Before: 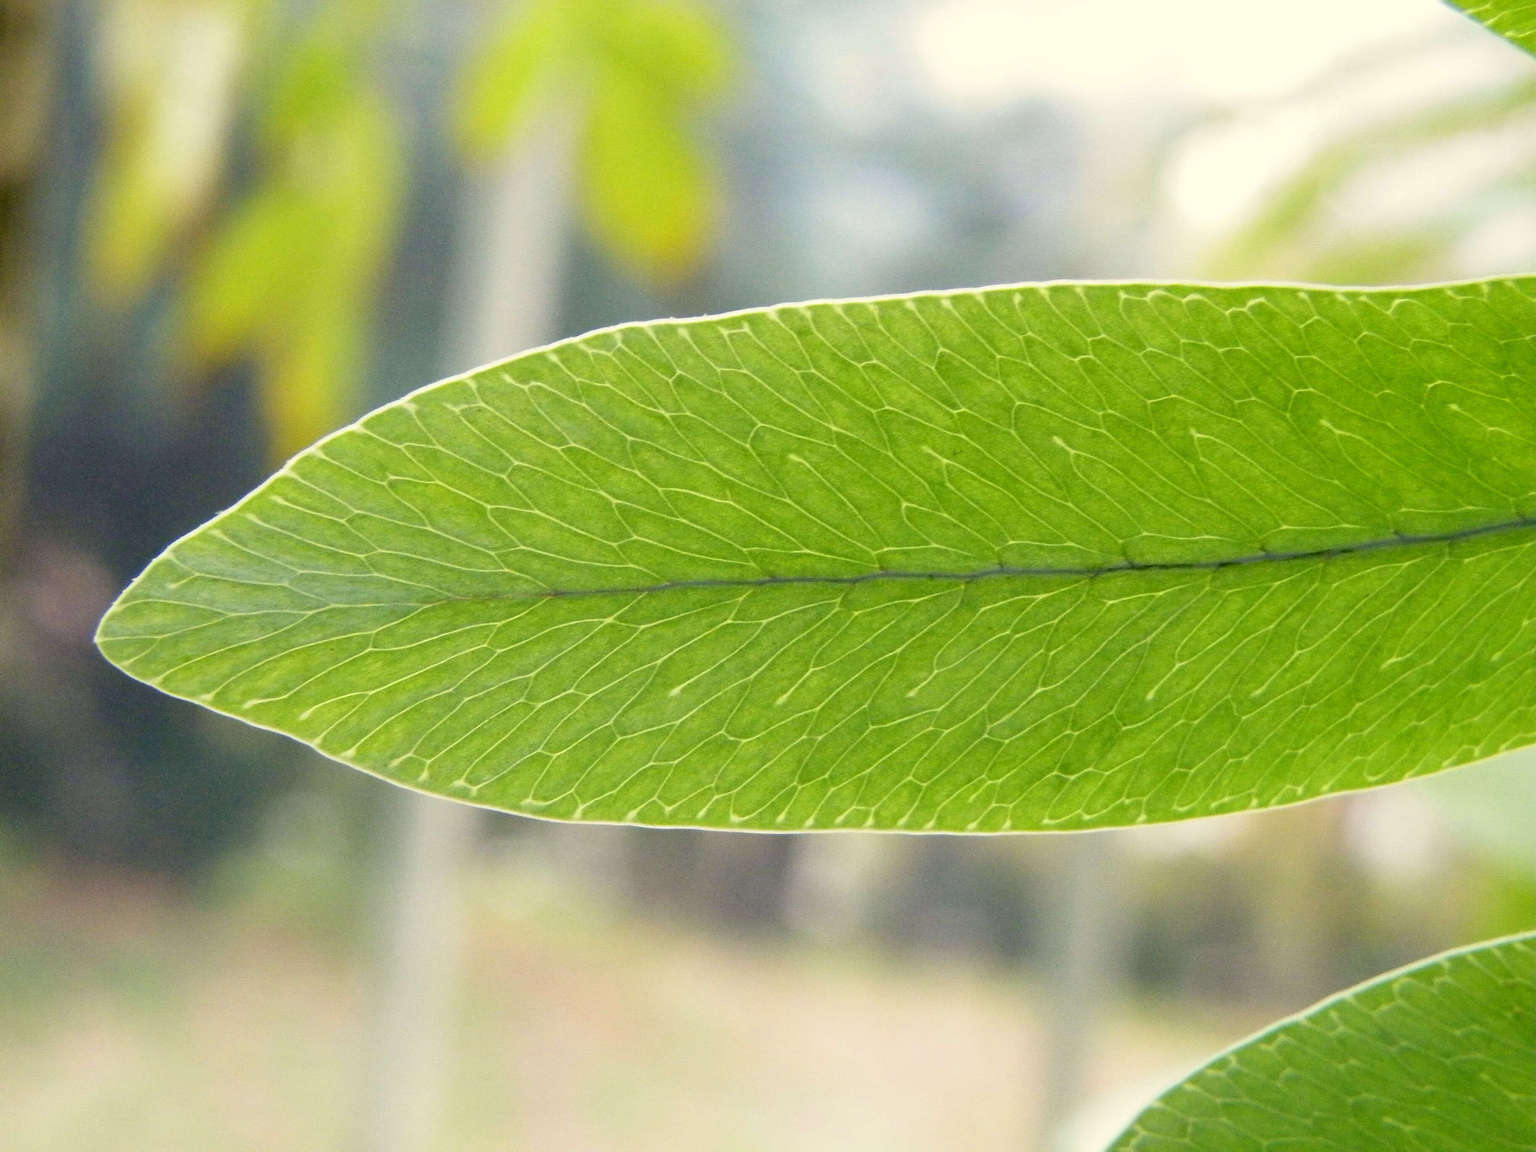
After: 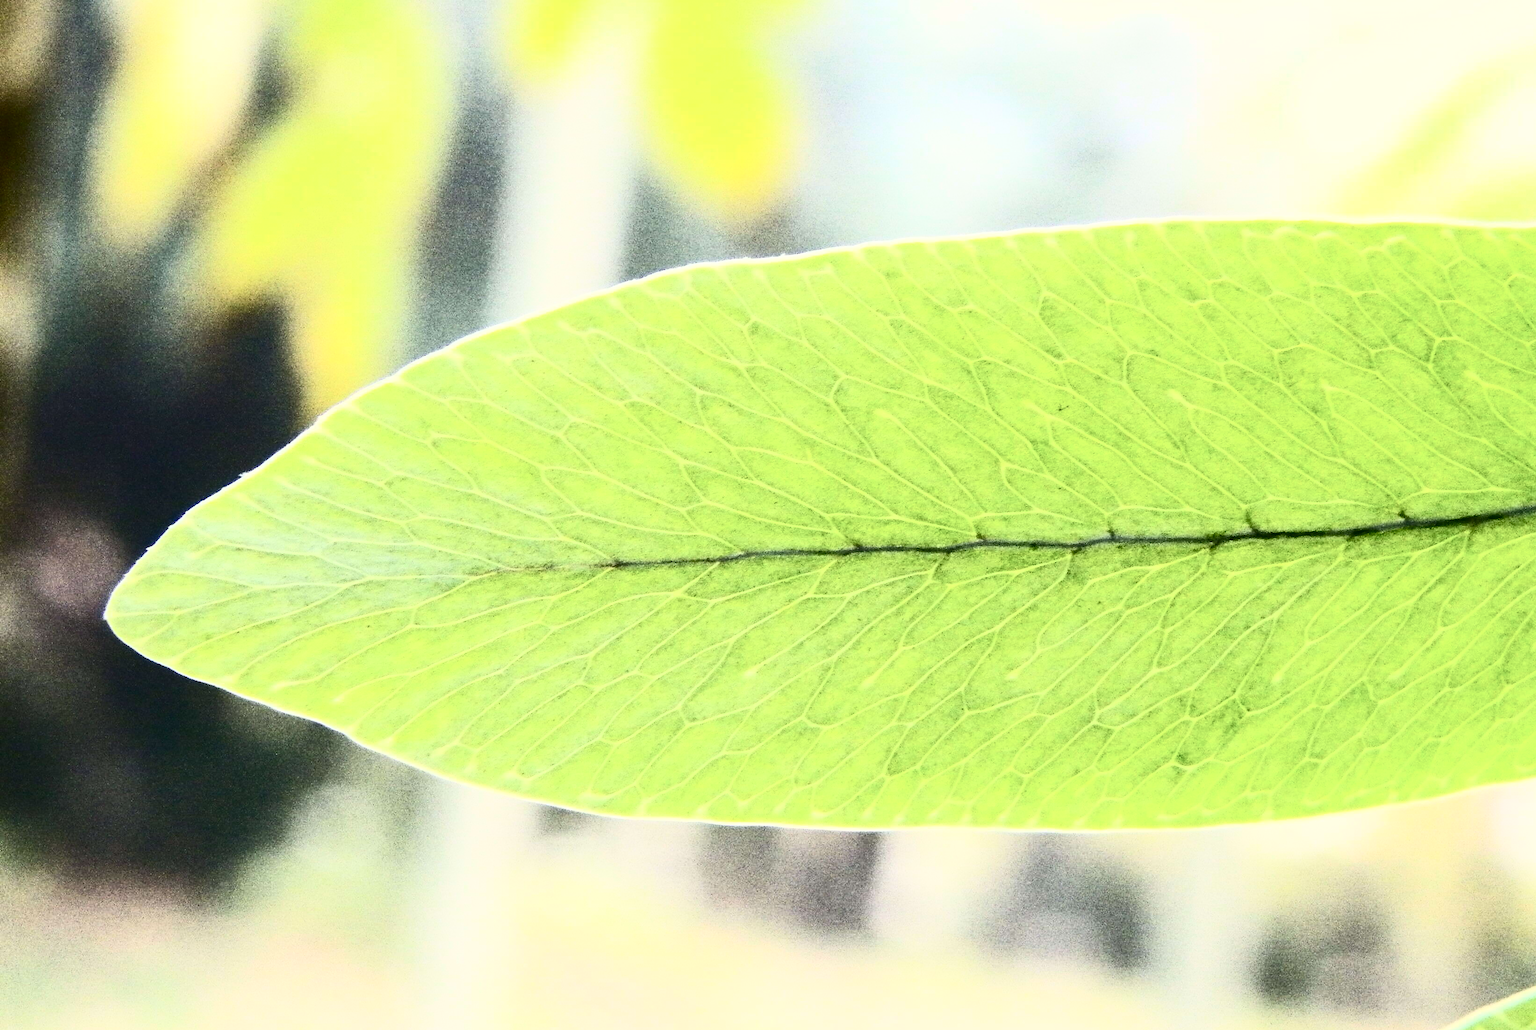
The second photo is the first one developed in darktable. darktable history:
contrast brightness saturation: contrast 0.949, brightness 0.194
crop: top 7.454%, right 9.918%, bottom 11.929%
